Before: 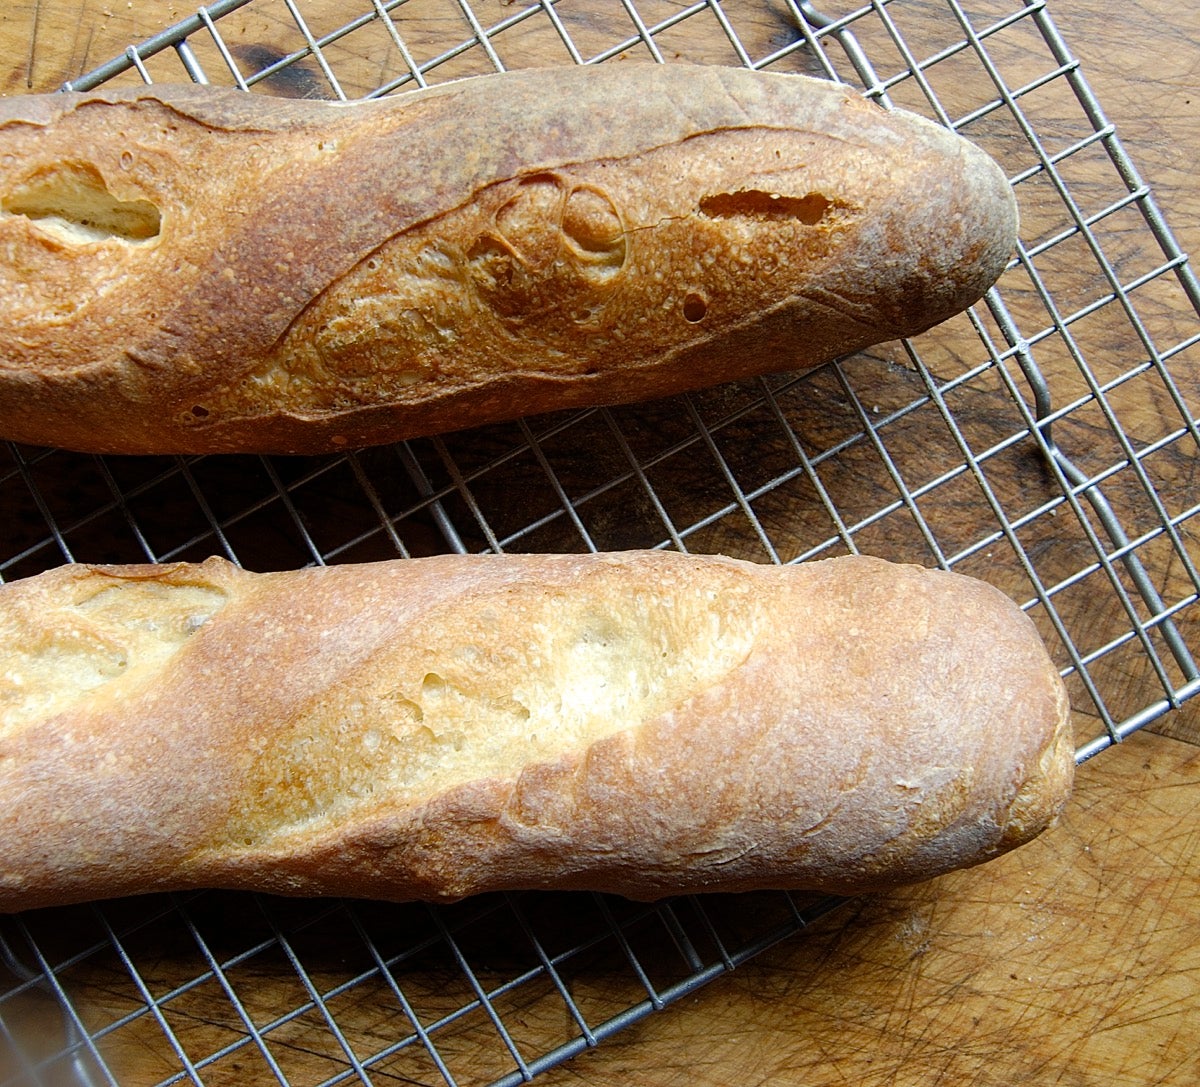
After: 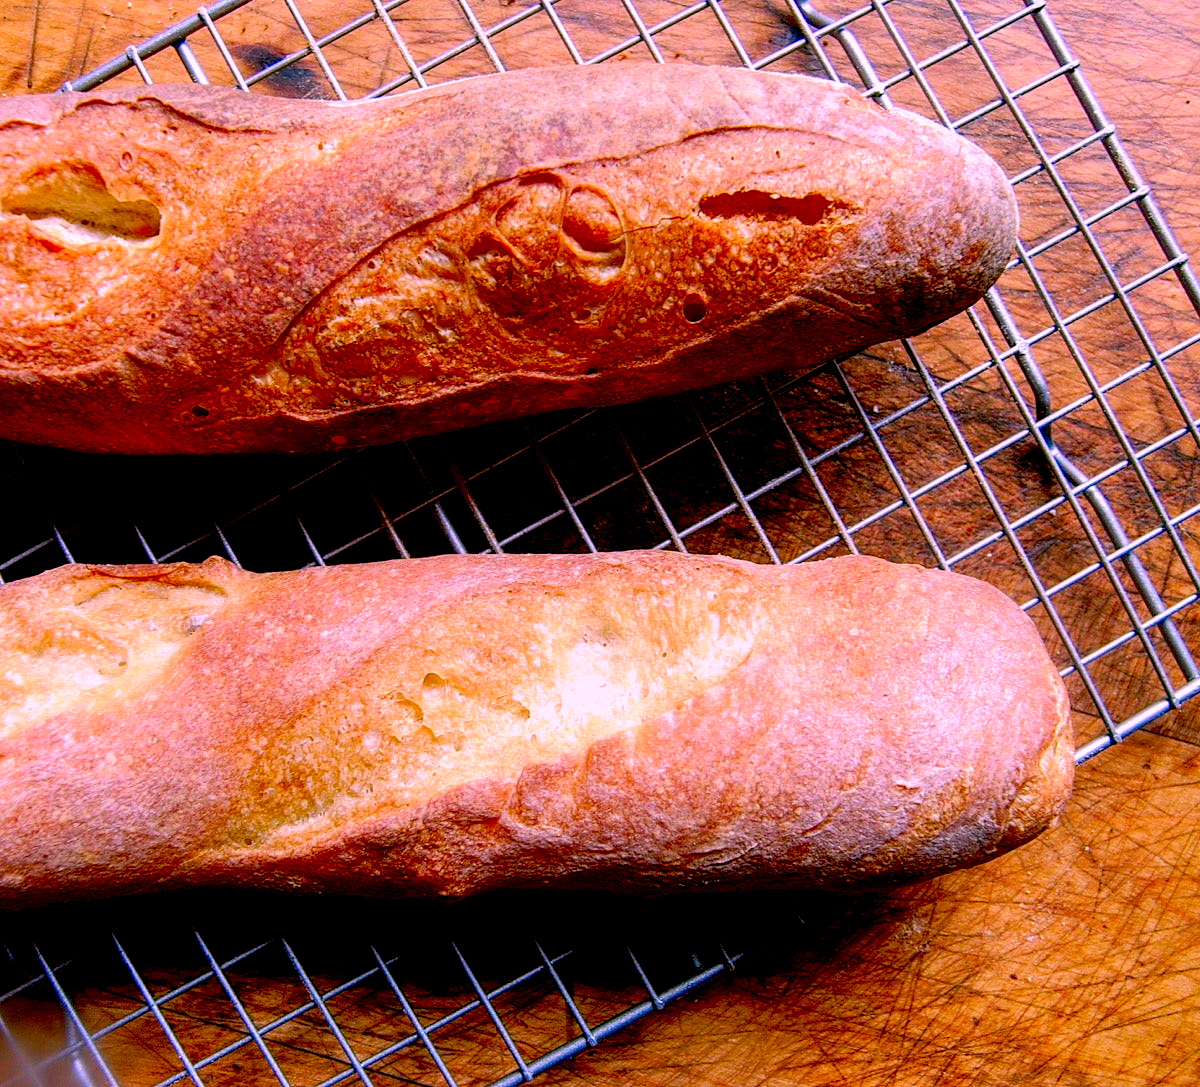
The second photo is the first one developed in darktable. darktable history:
exposure: black level correction 0.026, exposure 0.182 EV, compensate exposure bias true, compensate highlight preservation false
color correction: highlights a* 19.42, highlights b* -12.22, saturation 1.69
local contrast: on, module defaults
